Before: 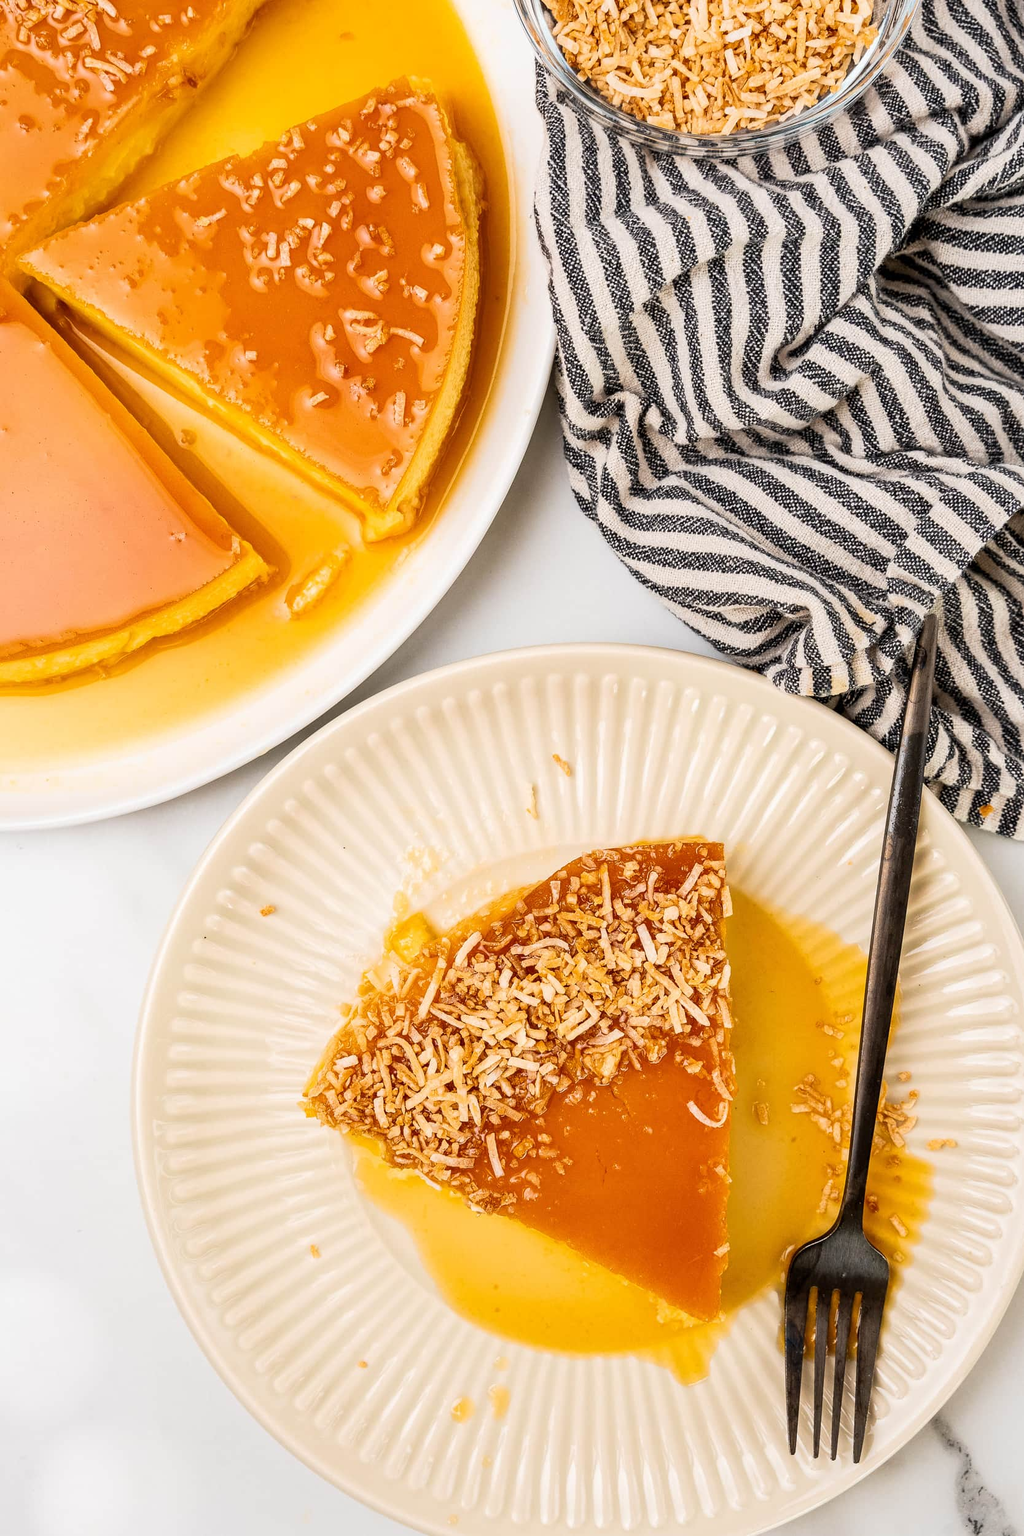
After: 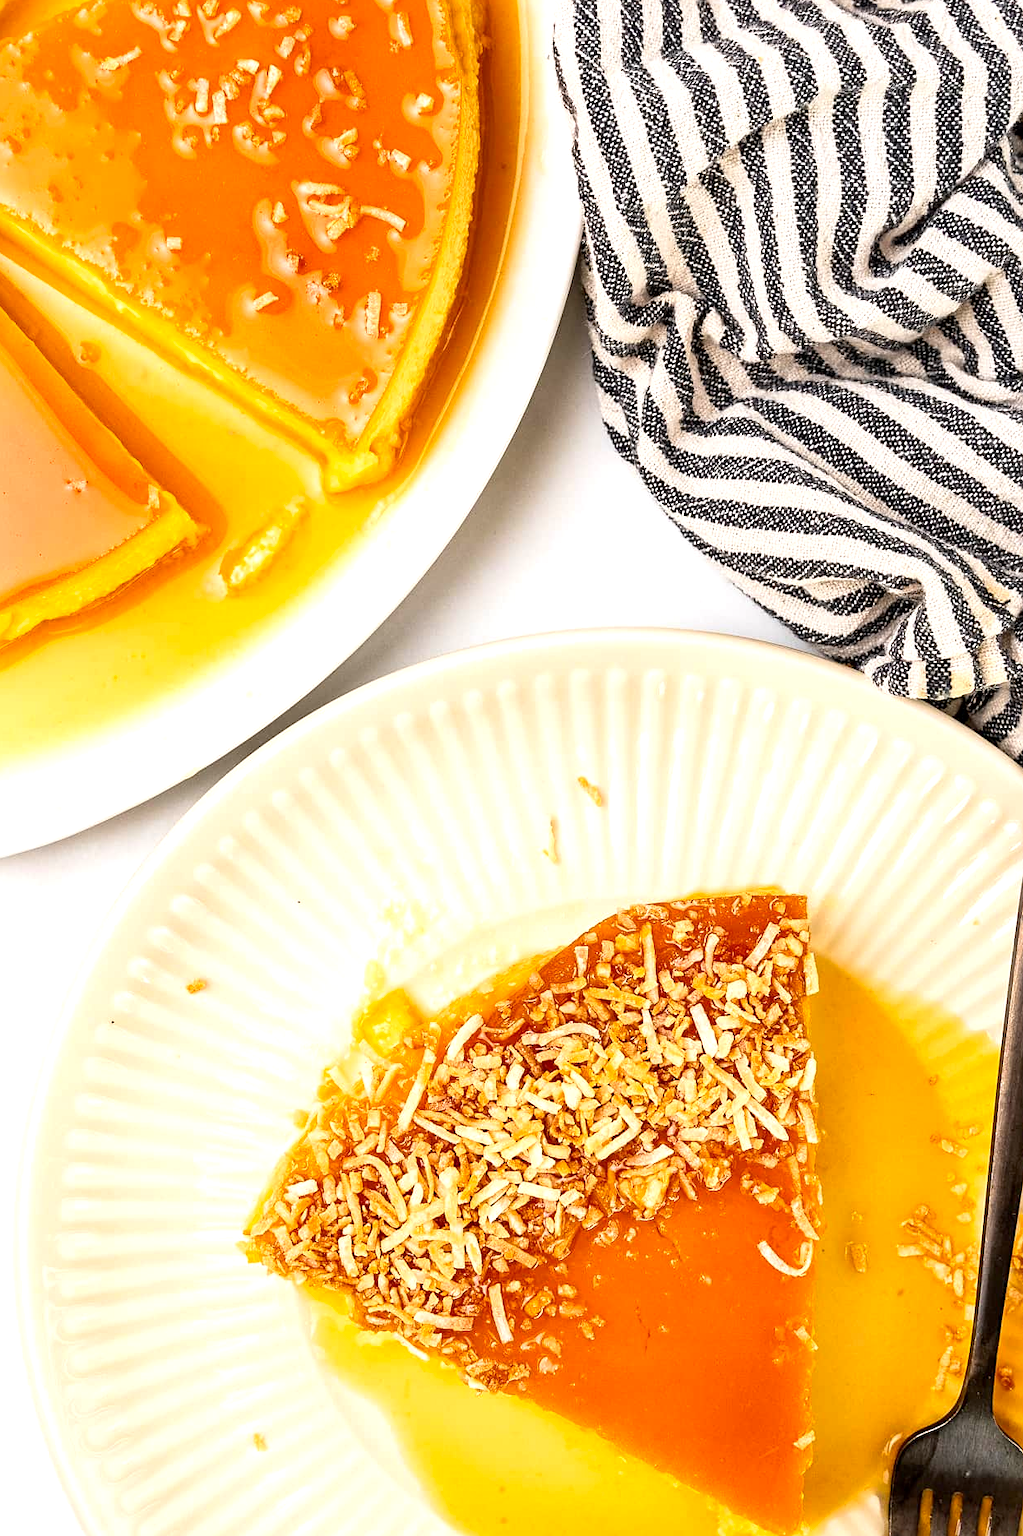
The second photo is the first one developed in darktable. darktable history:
crop and rotate: left 11.831%, top 11.346%, right 13.429%, bottom 13.899%
contrast brightness saturation: saturation 0.1
exposure: black level correction 0.001, exposure 0.5 EV, compensate exposure bias true, compensate highlight preservation false
sharpen: amount 0.2
